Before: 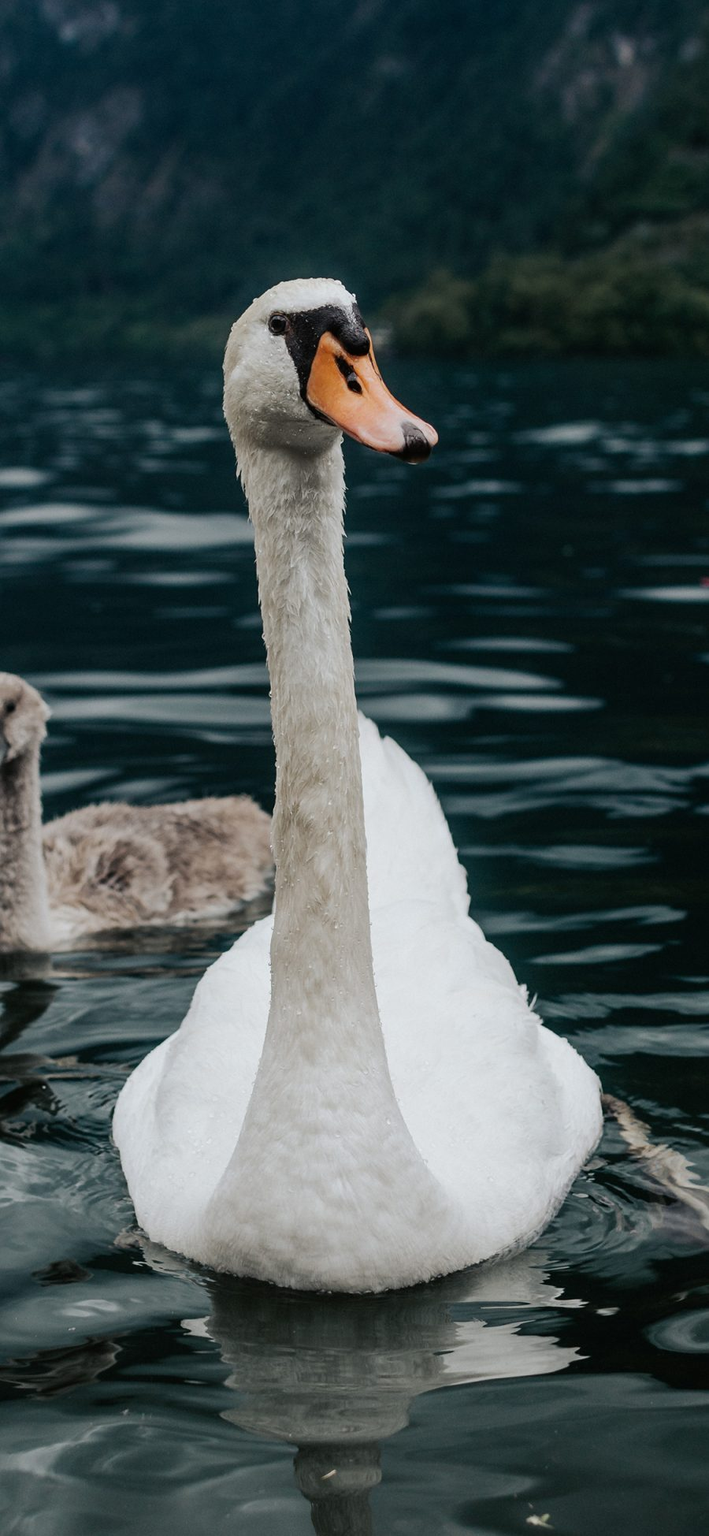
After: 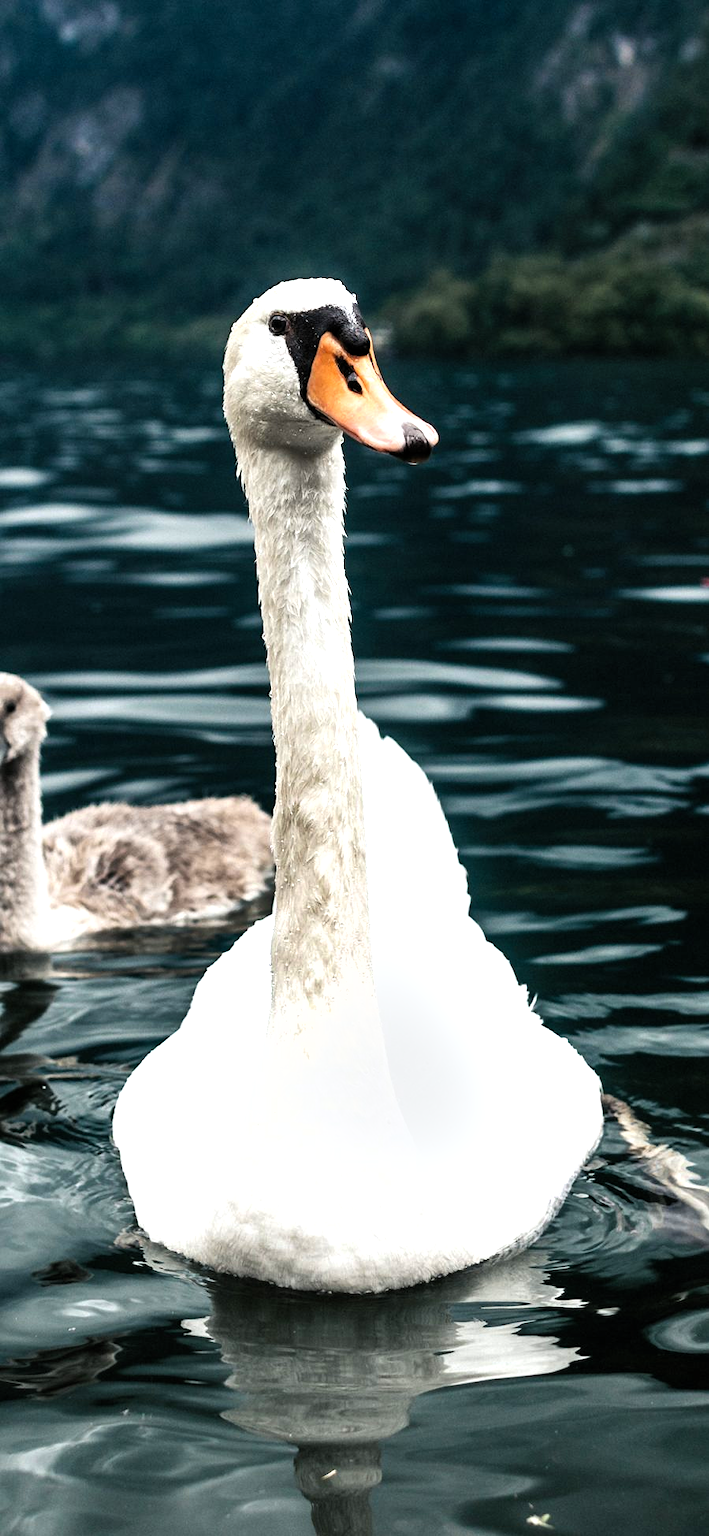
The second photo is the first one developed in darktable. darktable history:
color zones: curves: ch0 [(0.068, 0.464) (0.25, 0.5) (0.48, 0.508) (0.75, 0.536) (0.886, 0.476) (0.967, 0.456)]; ch1 [(0.066, 0.456) (0.25, 0.5) (0.616, 0.508) (0.746, 0.56) (0.934, 0.444)]
levels: levels [0.012, 0.367, 0.697]
shadows and highlights: shadows 25, highlights -47.99, soften with gaussian
